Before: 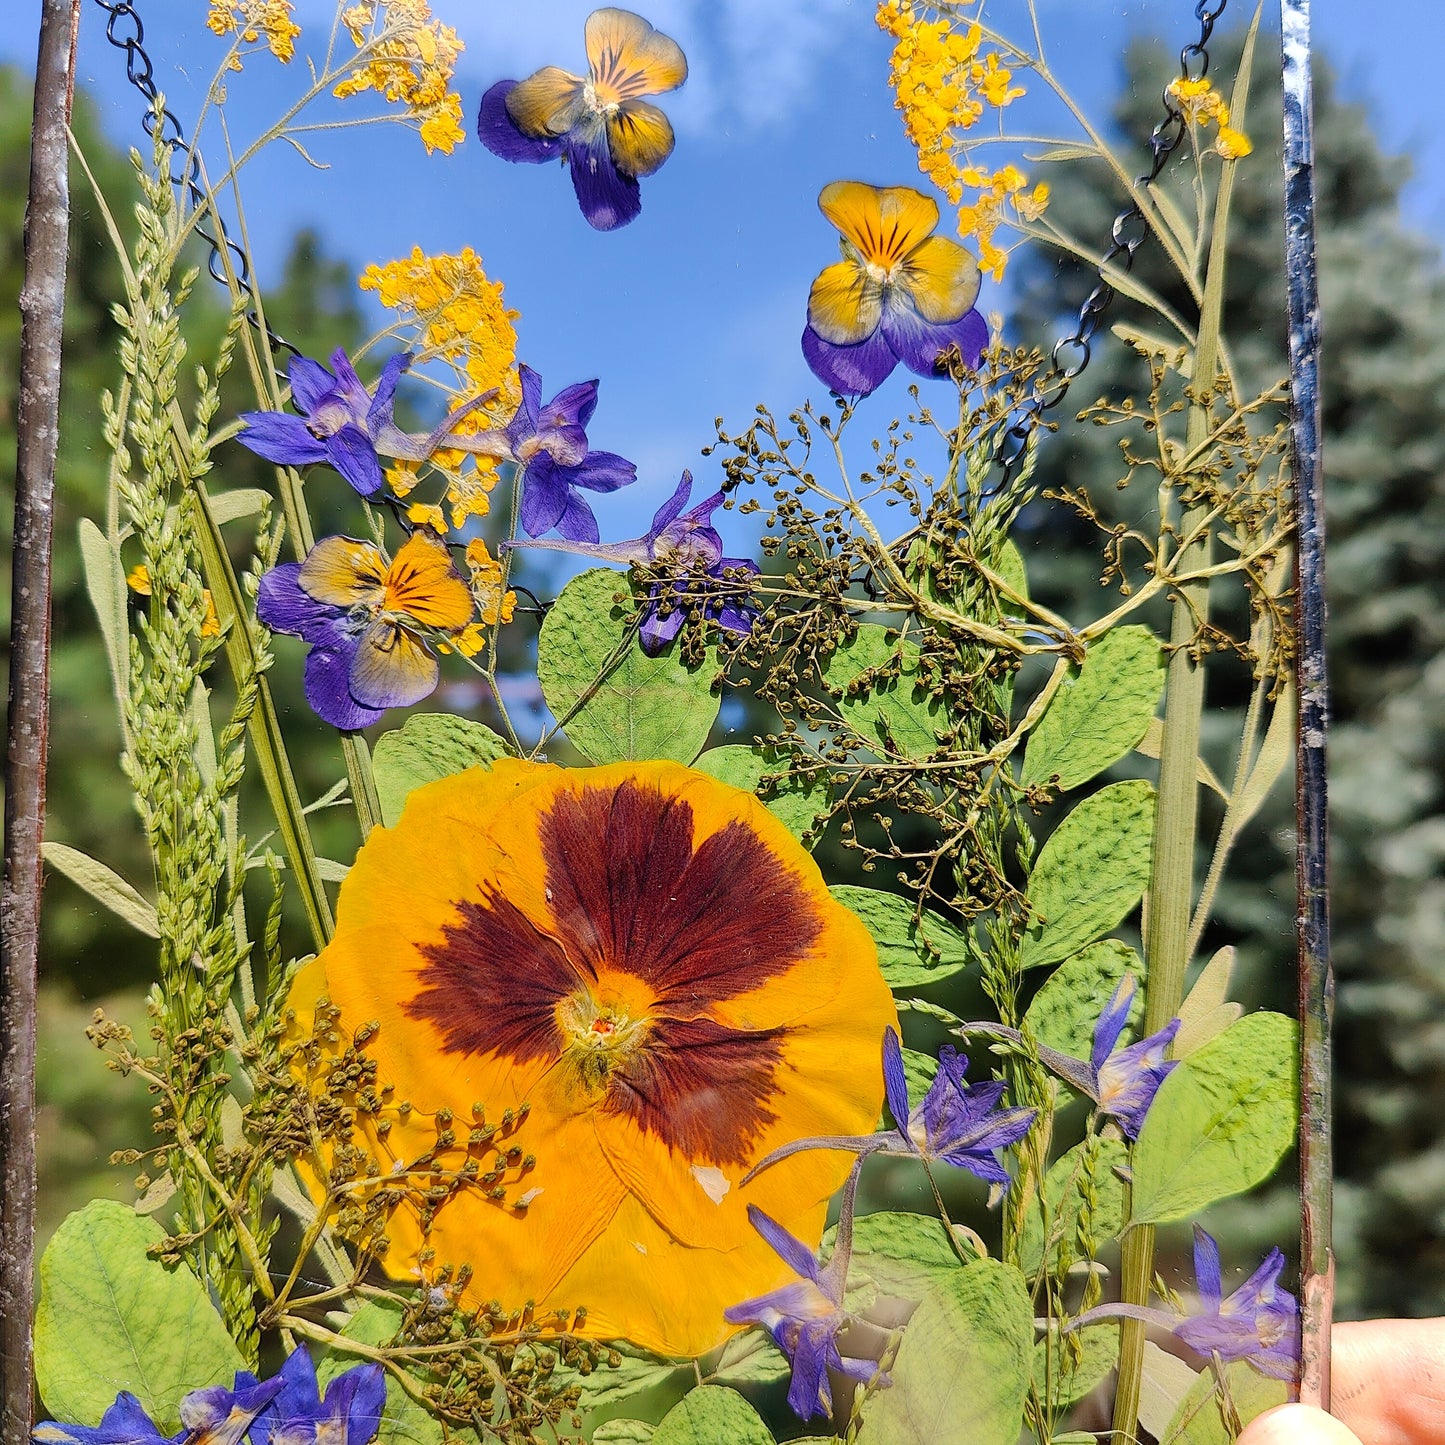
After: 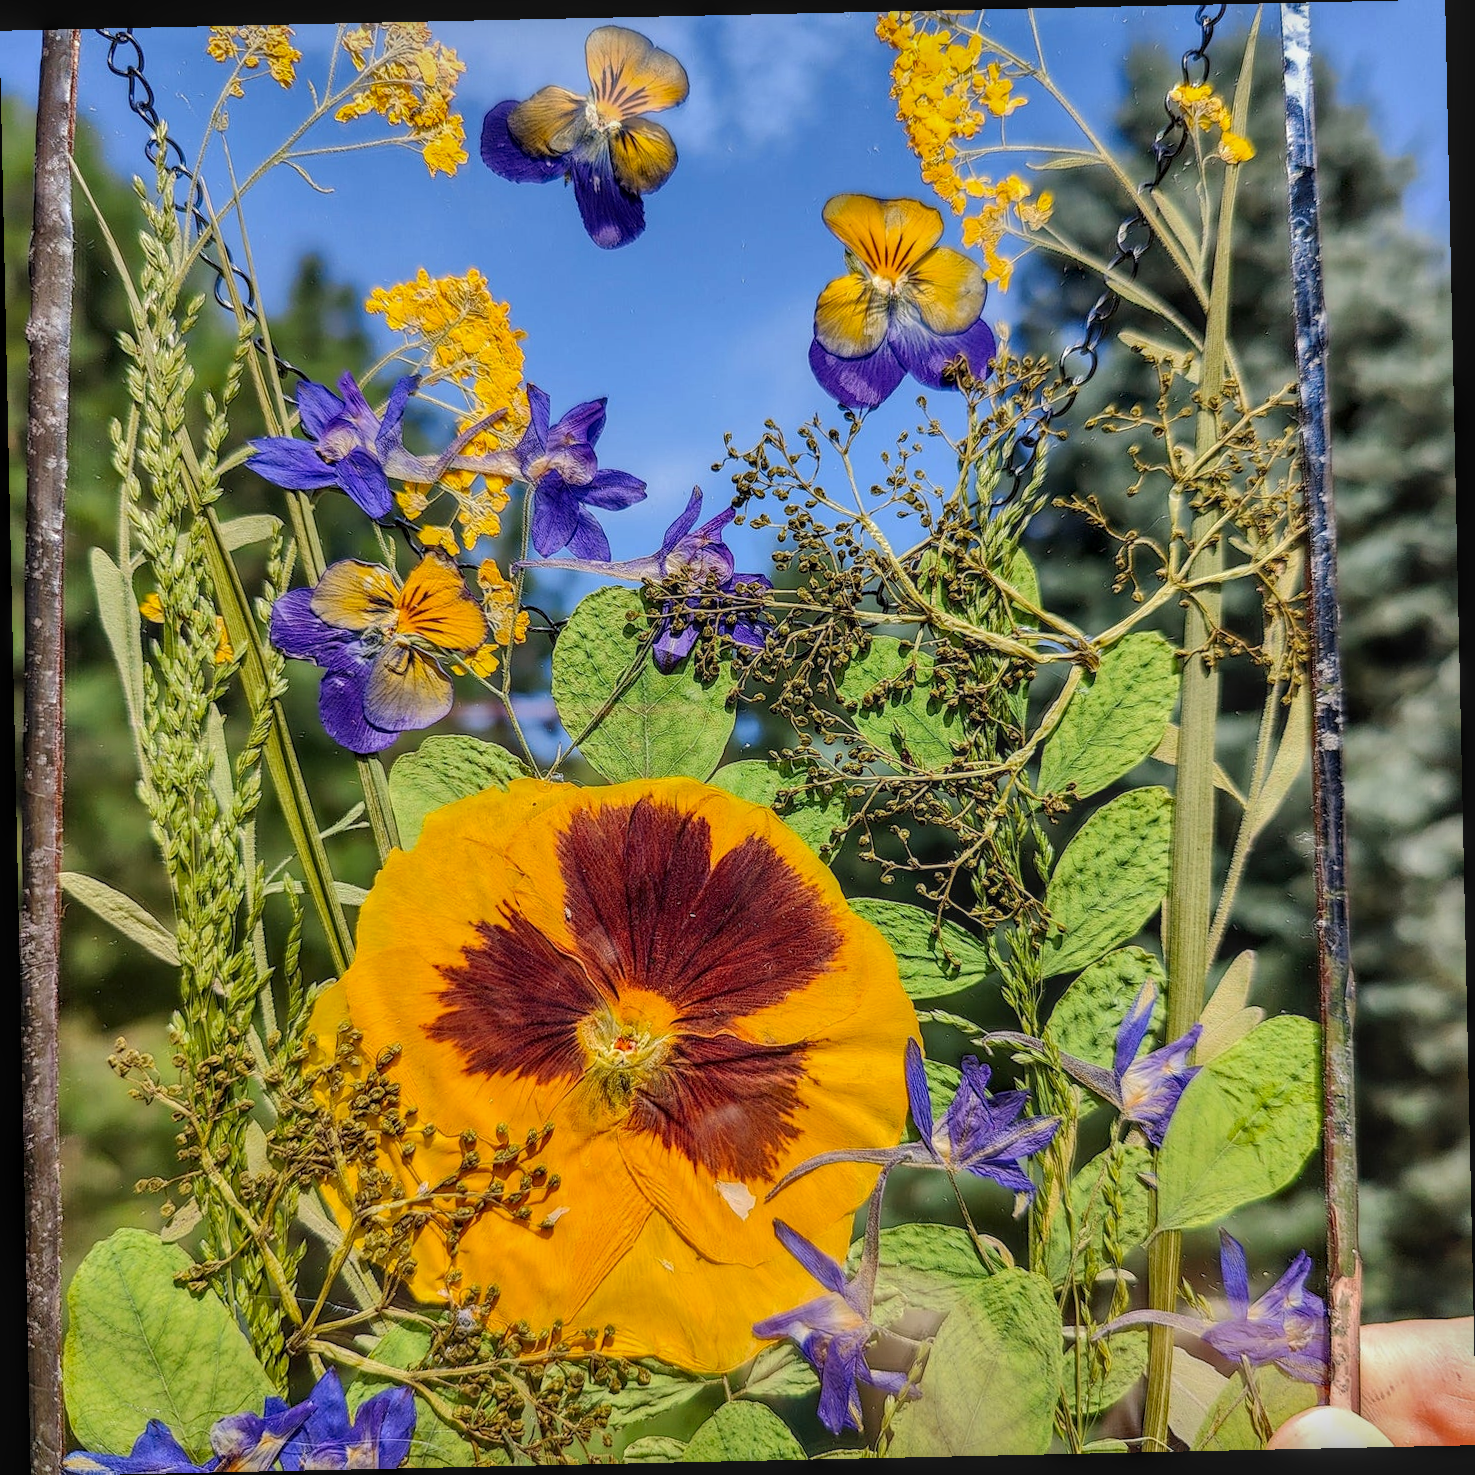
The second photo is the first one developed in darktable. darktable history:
rotate and perspective: rotation -1.24°, automatic cropping off
local contrast: highlights 0%, shadows 0%, detail 133%
